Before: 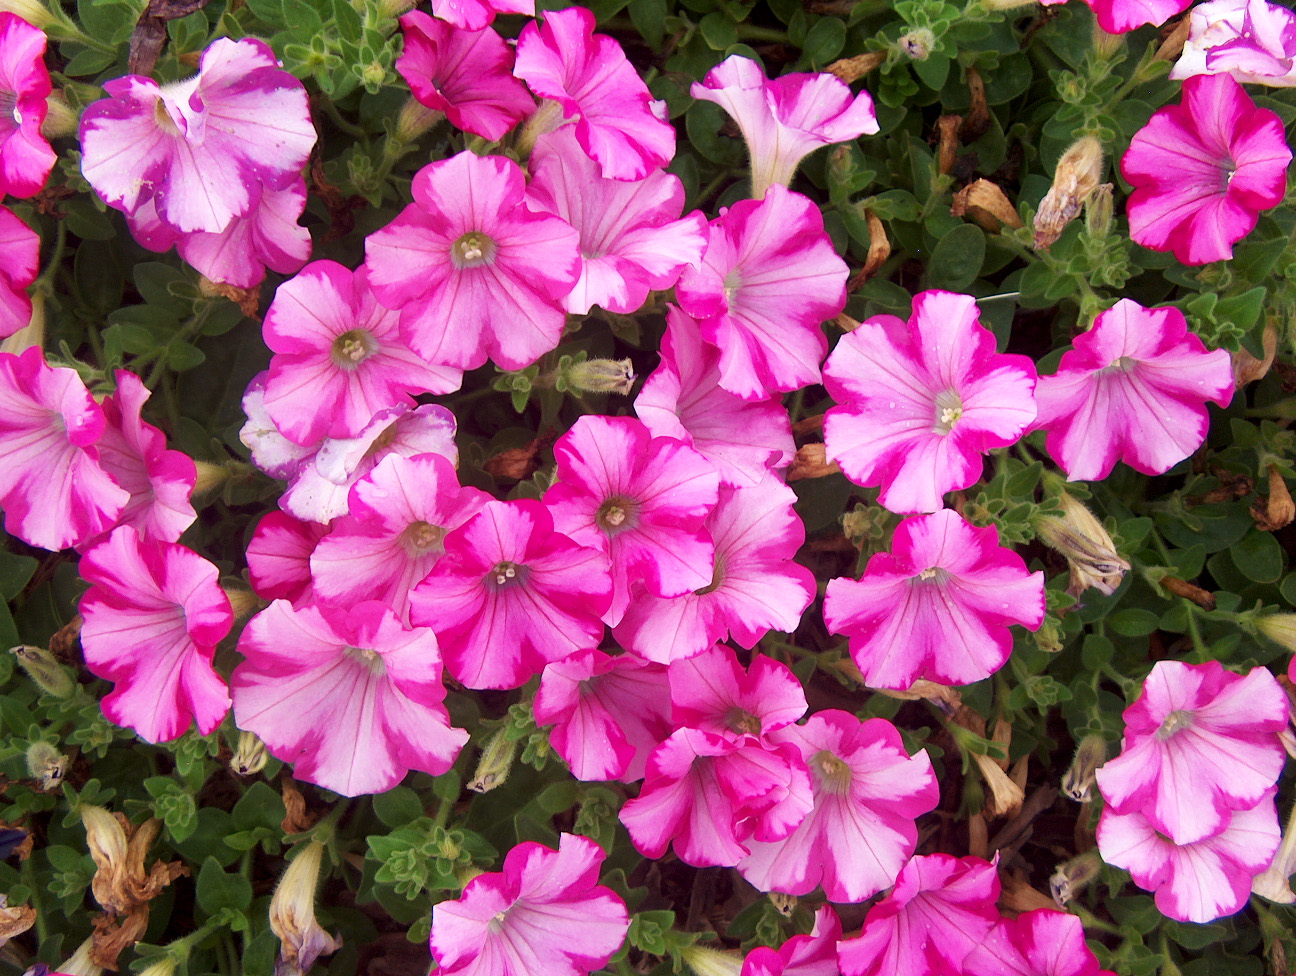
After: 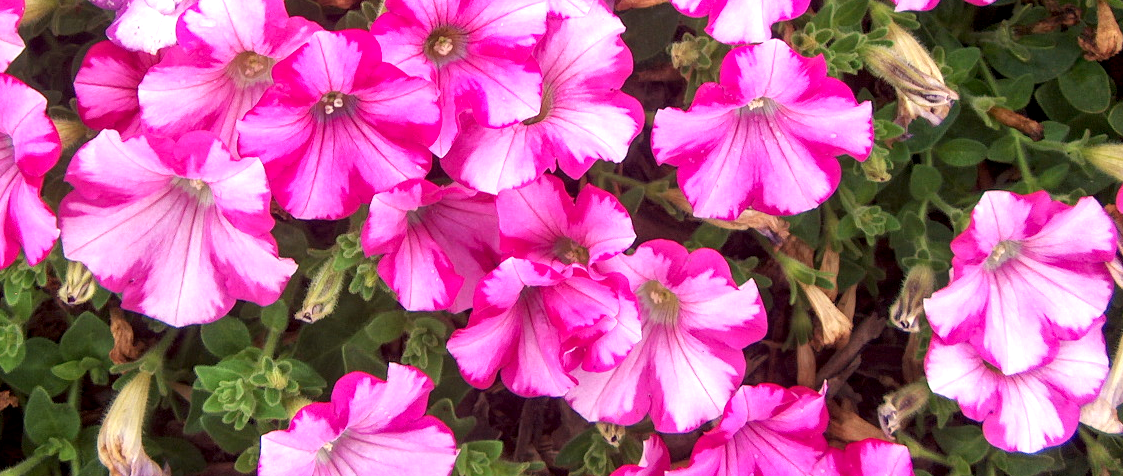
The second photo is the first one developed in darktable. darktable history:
local contrast: detail 130%
exposure: black level correction 0, exposure 0.5 EV, compensate highlight preservation false
crop and rotate: left 13.29%, top 48.282%, bottom 2.925%
